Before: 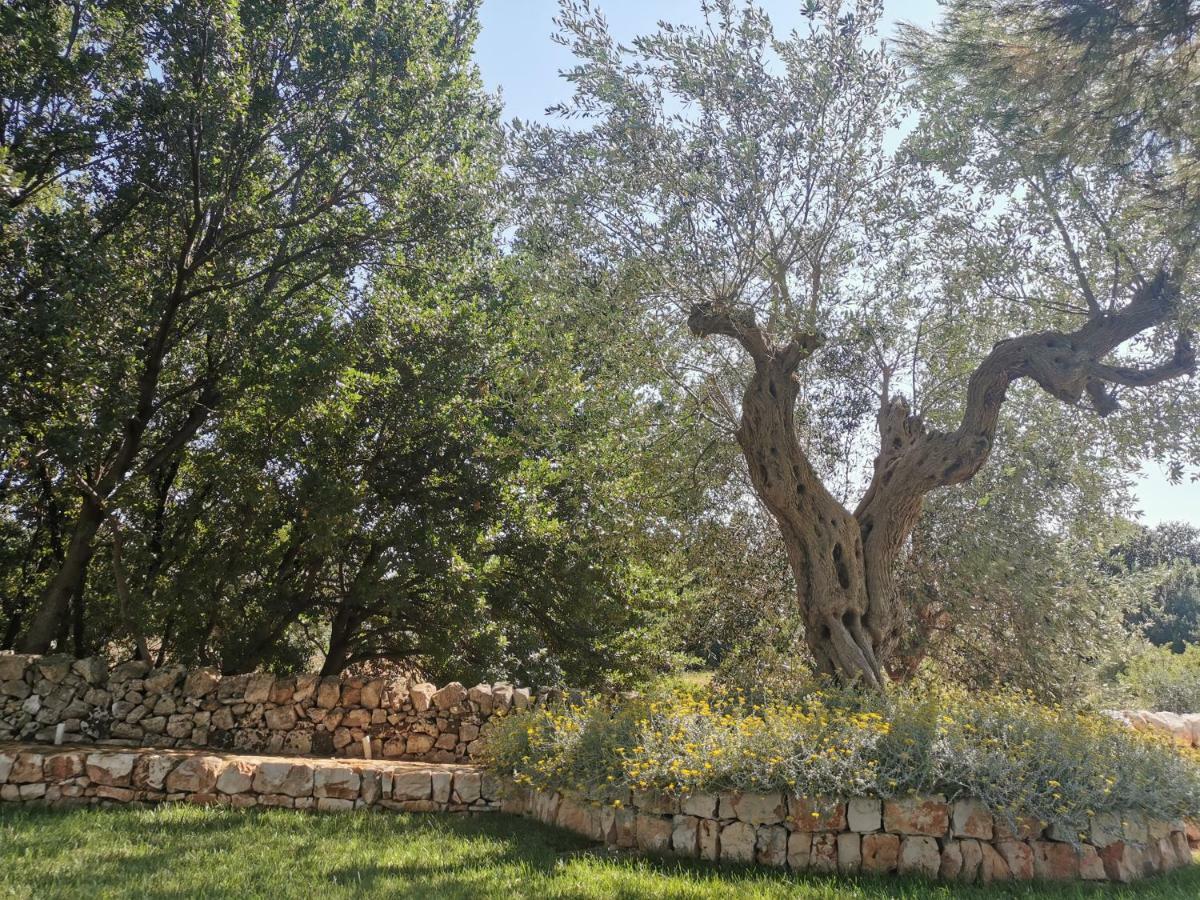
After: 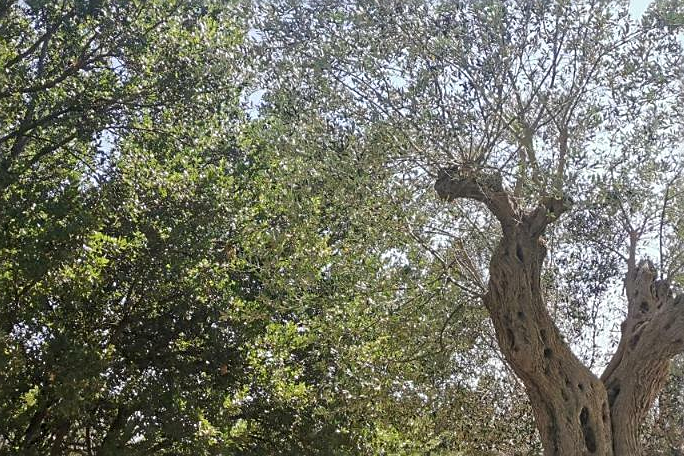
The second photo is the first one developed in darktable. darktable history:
sharpen: on, module defaults
crop: left 21.115%, top 15.222%, right 21.844%, bottom 34.019%
